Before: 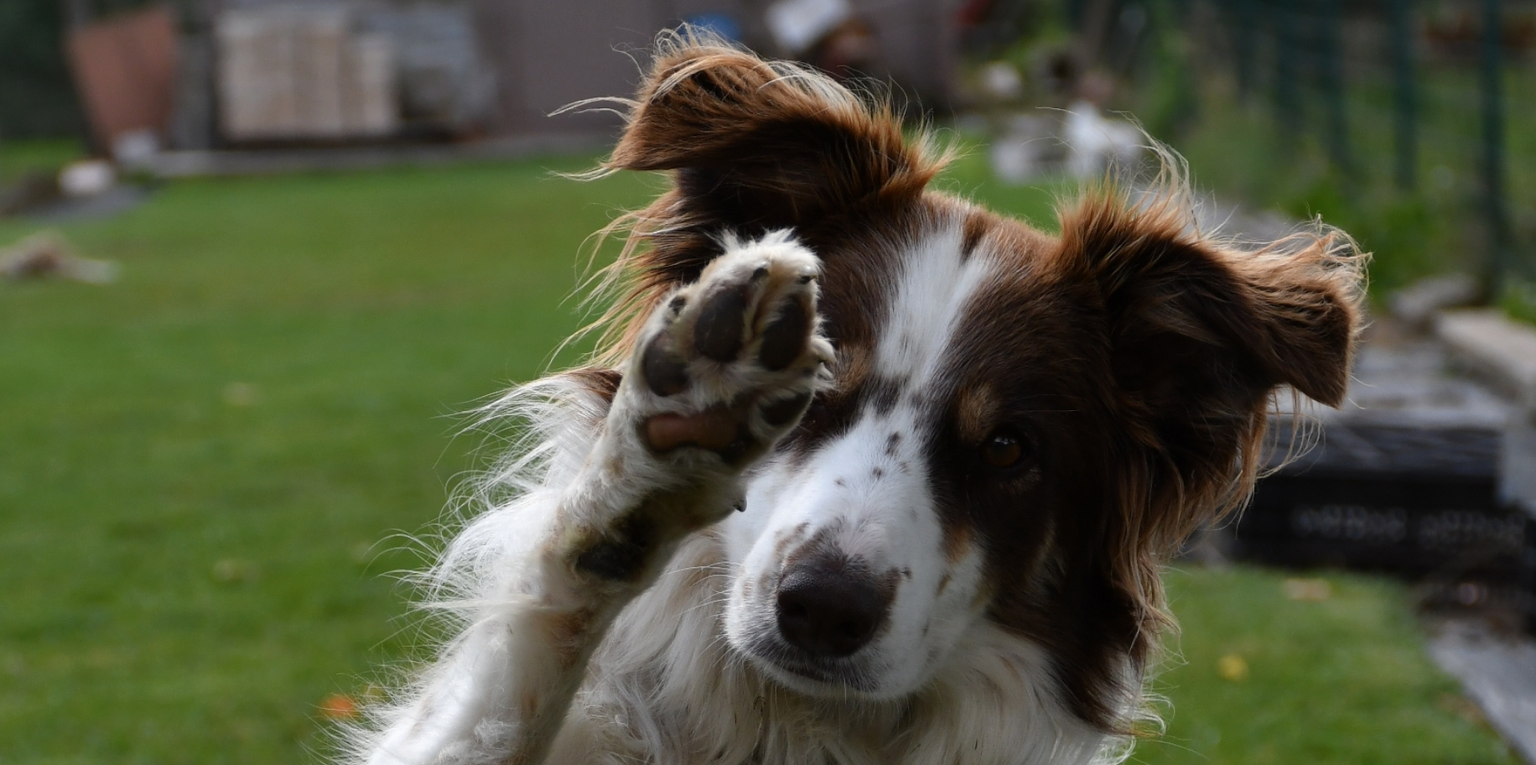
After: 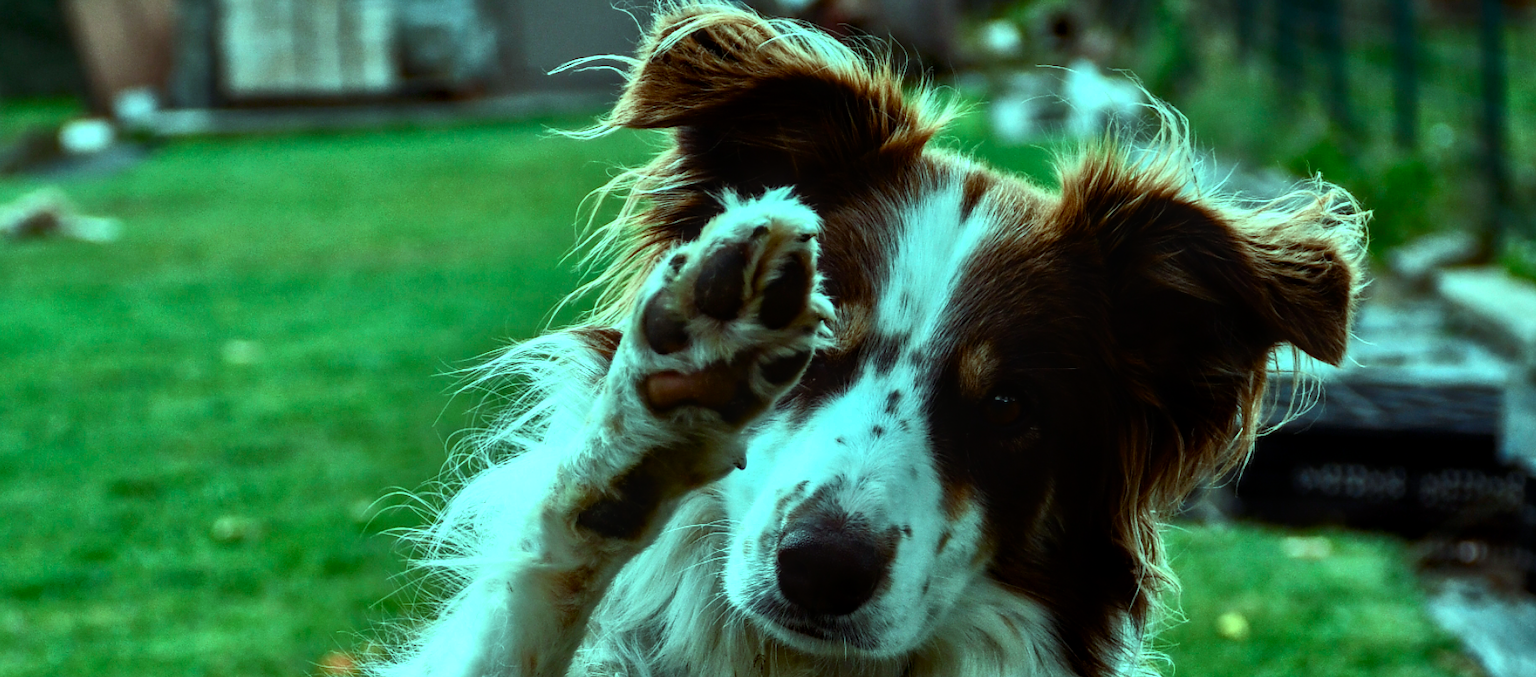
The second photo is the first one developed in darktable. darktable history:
color balance rgb: highlights gain › luminance 19.721%, highlights gain › chroma 13.096%, highlights gain › hue 173.97°, perceptual saturation grading › global saturation 20%, perceptual saturation grading › highlights -49.856%, perceptual saturation grading › shadows 25.342%, perceptual brilliance grading › highlights 3.486%, perceptual brilliance grading › mid-tones -18.623%, perceptual brilliance grading › shadows -41.121%, global vibrance 20%
crop and rotate: top 5.531%, bottom 5.792%
tone equalizer: -7 EV 0.142 EV, -6 EV 0.571 EV, -5 EV 1.11 EV, -4 EV 1.36 EV, -3 EV 1.13 EV, -2 EV 0.6 EV, -1 EV 0.155 EV, mask exposure compensation -0.5 EV
local contrast: on, module defaults
contrast brightness saturation: contrast 0.147, brightness -0.012, saturation 0.095
